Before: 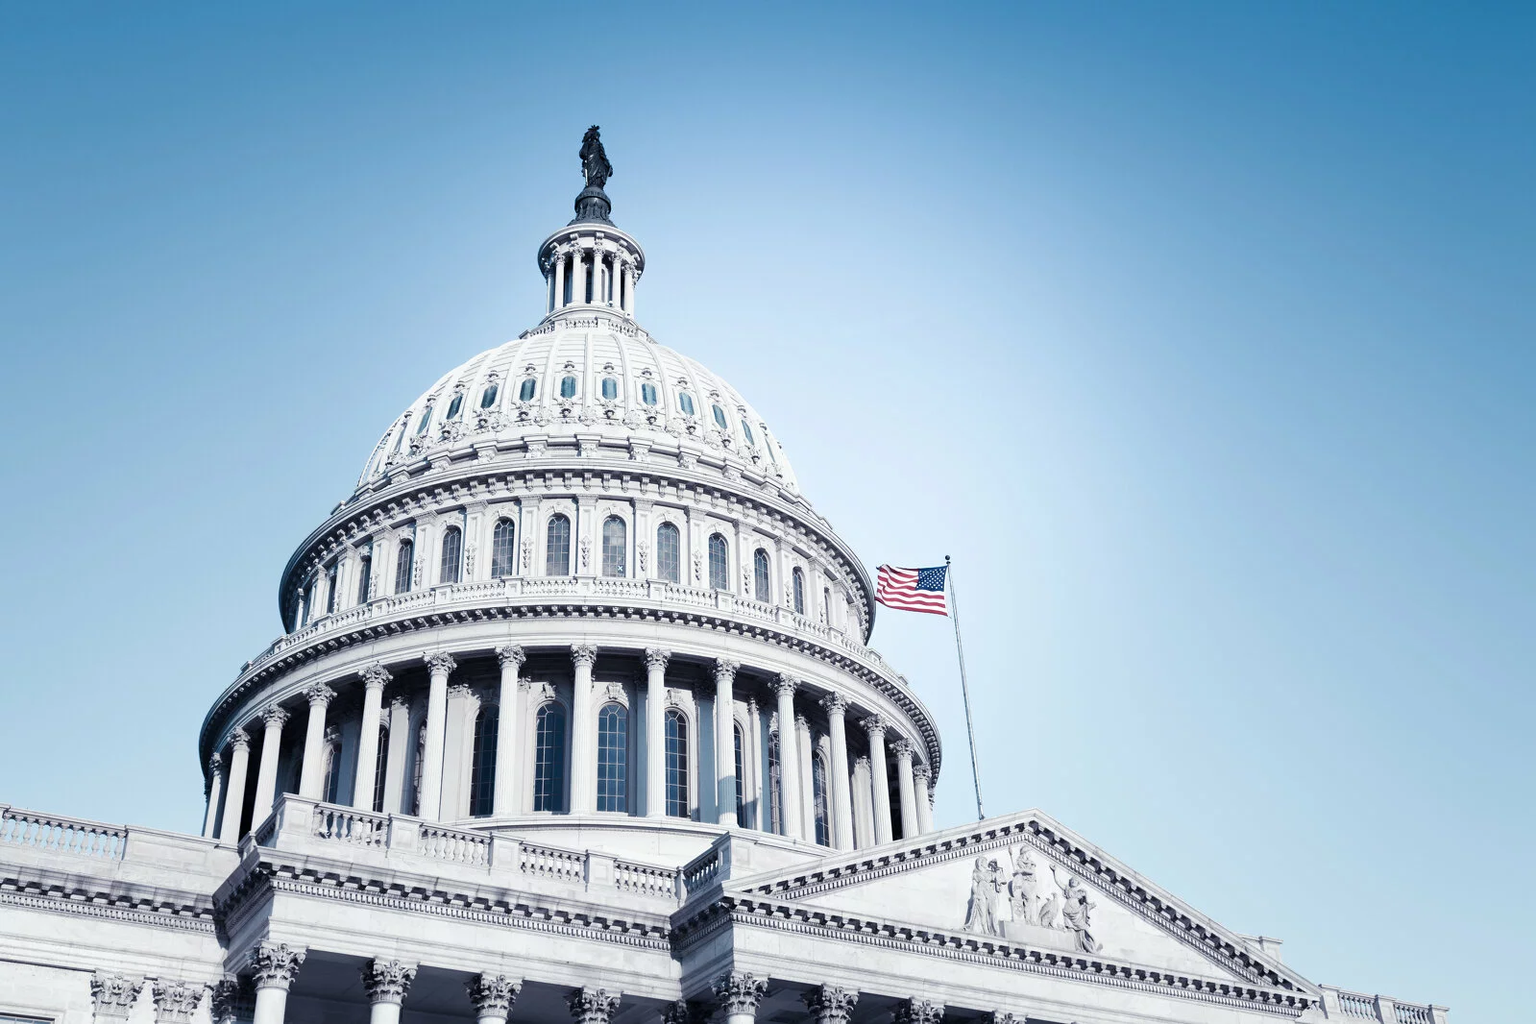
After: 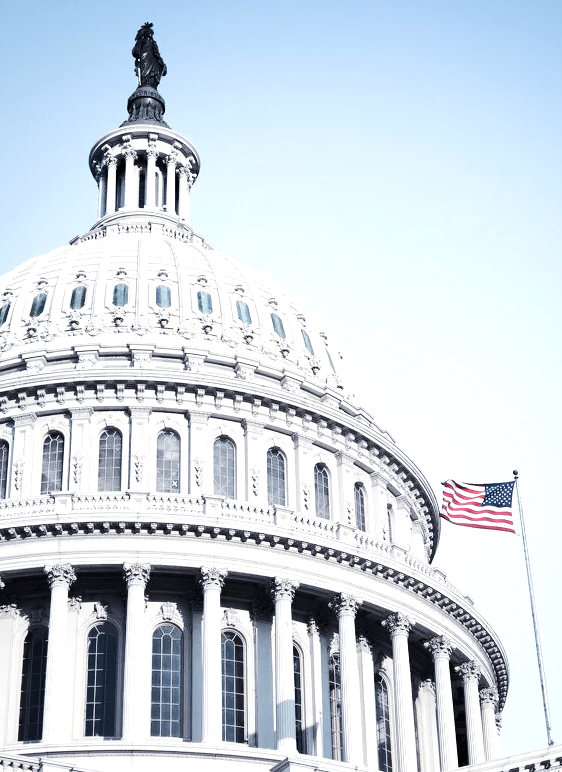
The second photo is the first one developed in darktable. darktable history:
crop and rotate: left 29.476%, top 10.214%, right 35.32%, bottom 17.333%
tone equalizer: -8 EV -0.417 EV, -7 EV -0.389 EV, -6 EV -0.333 EV, -5 EV -0.222 EV, -3 EV 0.222 EV, -2 EV 0.333 EV, -1 EV 0.389 EV, +0 EV 0.417 EV, edges refinement/feathering 500, mask exposure compensation -1.57 EV, preserve details no
tone curve: curves: ch0 [(0, 0) (0.239, 0.248) (0.508, 0.606) (0.828, 0.878) (1, 1)]; ch1 [(0, 0) (0.401, 0.42) (0.45, 0.464) (0.492, 0.498) (0.511, 0.507) (0.561, 0.549) (0.688, 0.726) (1, 1)]; ch2 [(0, 0) (0.411, 0.433) (0.5, 0.504) (0.545, 0.574) (1, 1)], color space Lab, independent channels, preserve colors none
local contrast: mode bilateral grid, contrast 20, coarseness 50, detail 120%, midtone range 0.2
